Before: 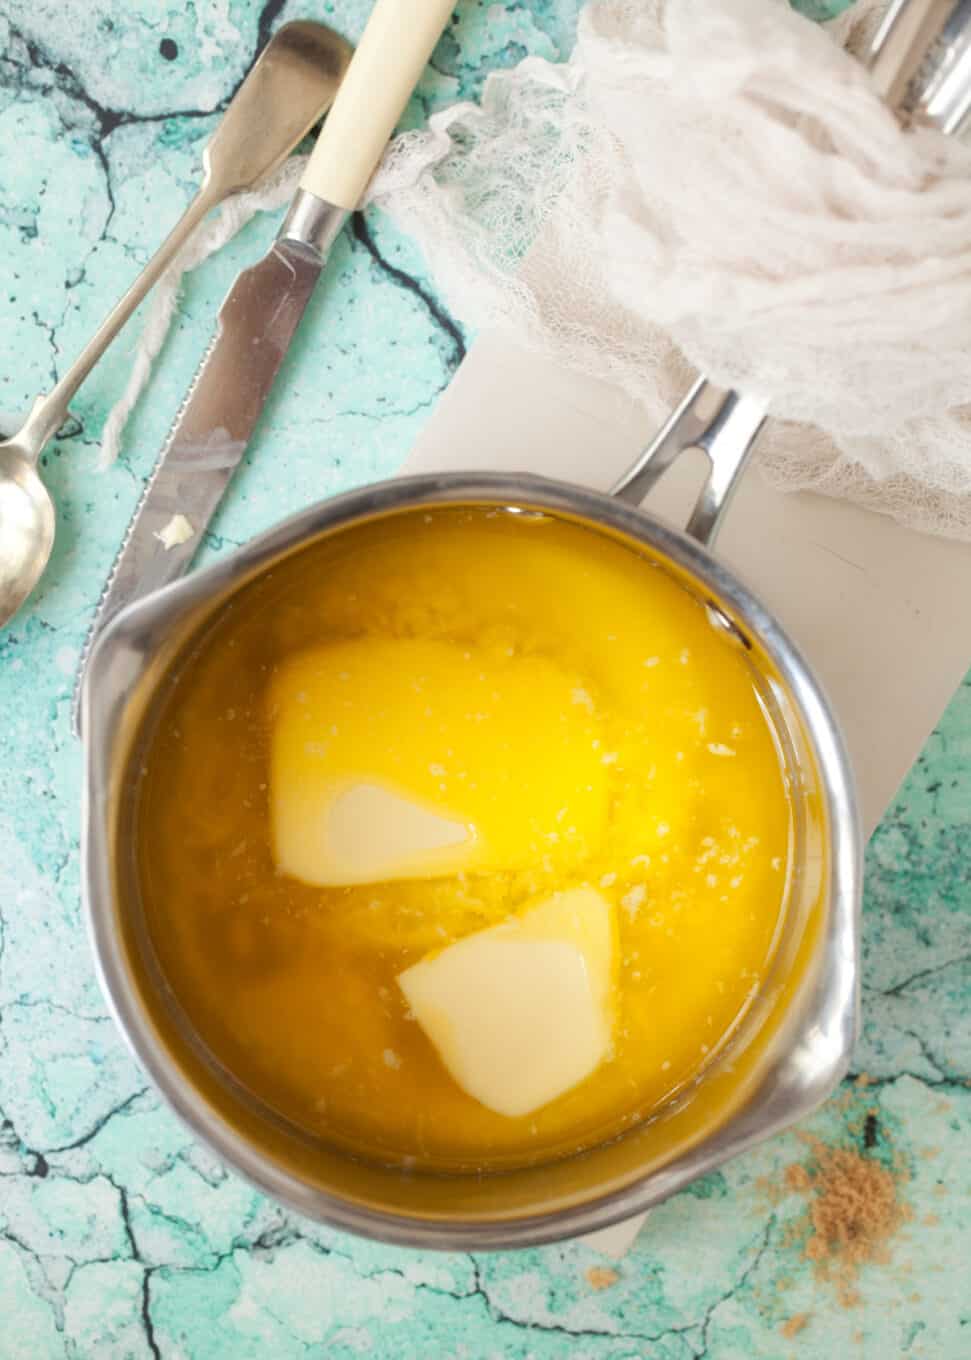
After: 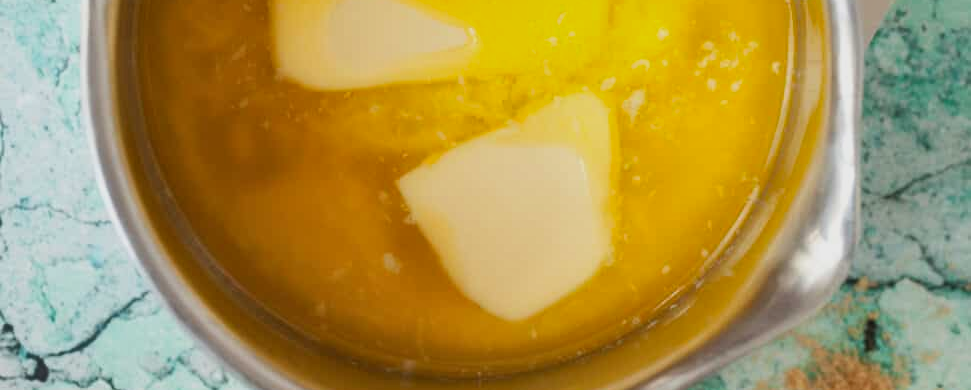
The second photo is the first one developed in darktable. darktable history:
crop and rotate: top 58.591%, bottom 12.682%
filmic rgb: black relative exposure -11.38 EV, white relative exposure 3.23 EV, hardness 6.74
shadows and highlights: shadows 53.03, soften with gaussian
color calibration: illuminant same as pipeline (D50), adaptation XYZ, x 0.345, y 0.358, temperature 5019.99 K
